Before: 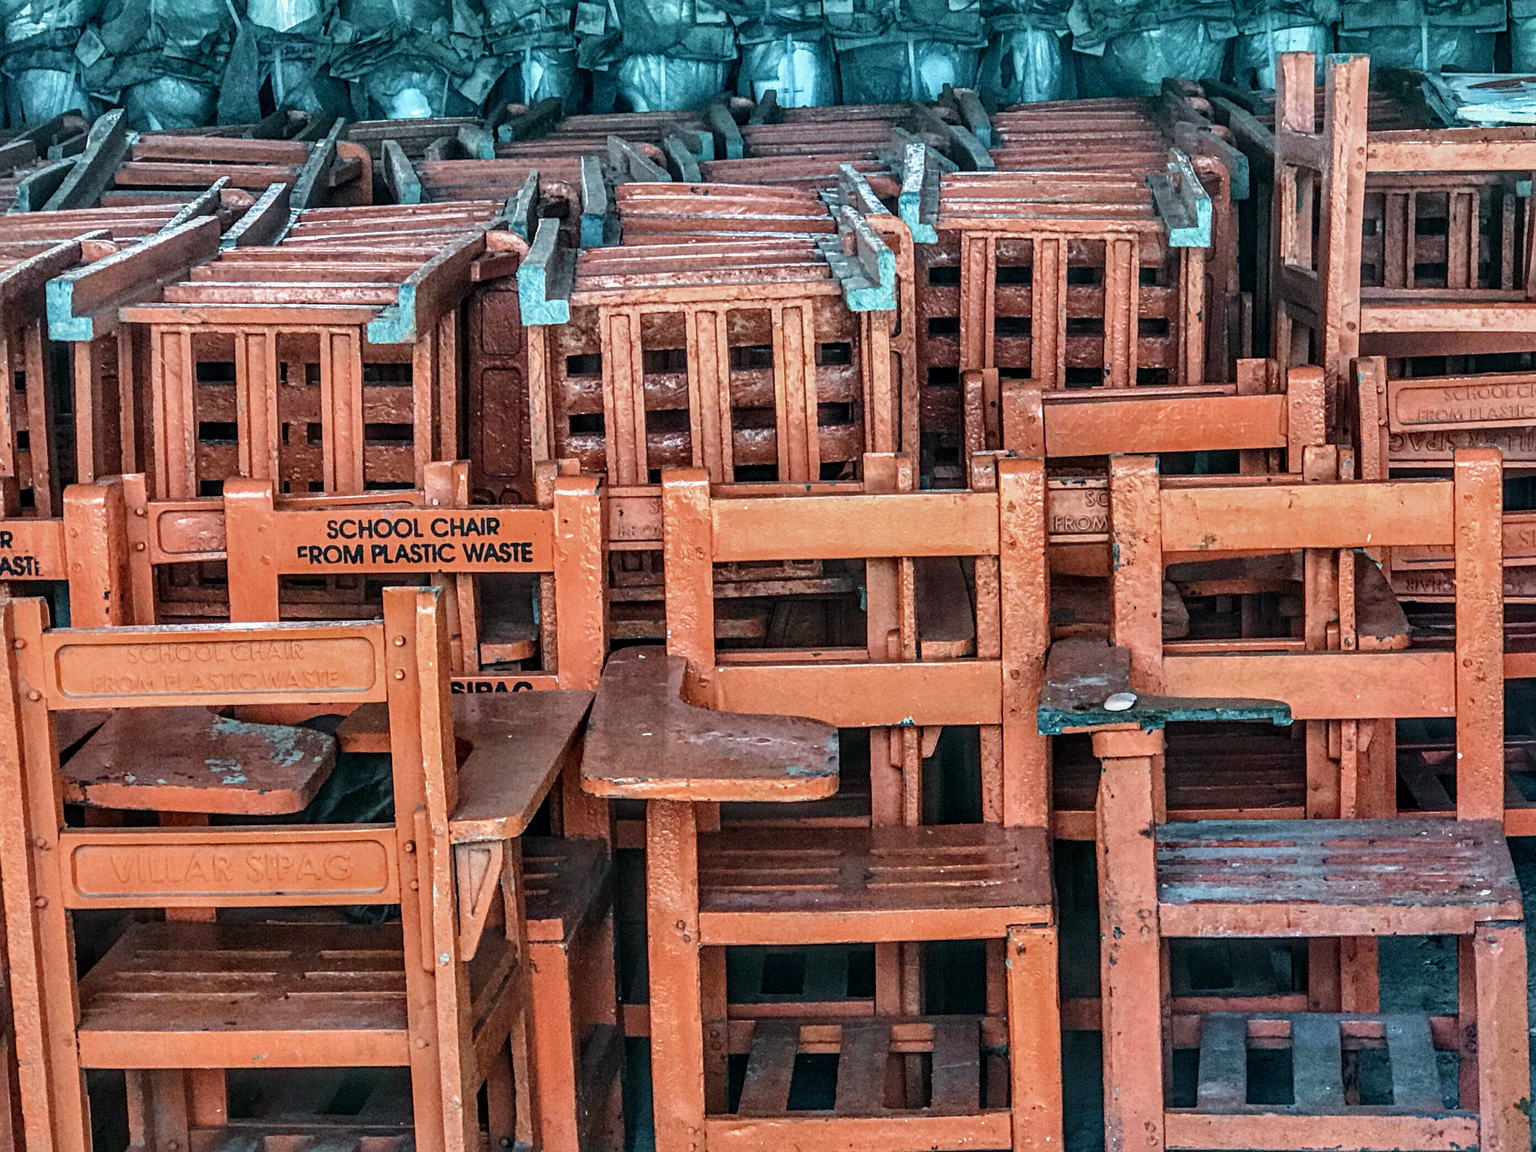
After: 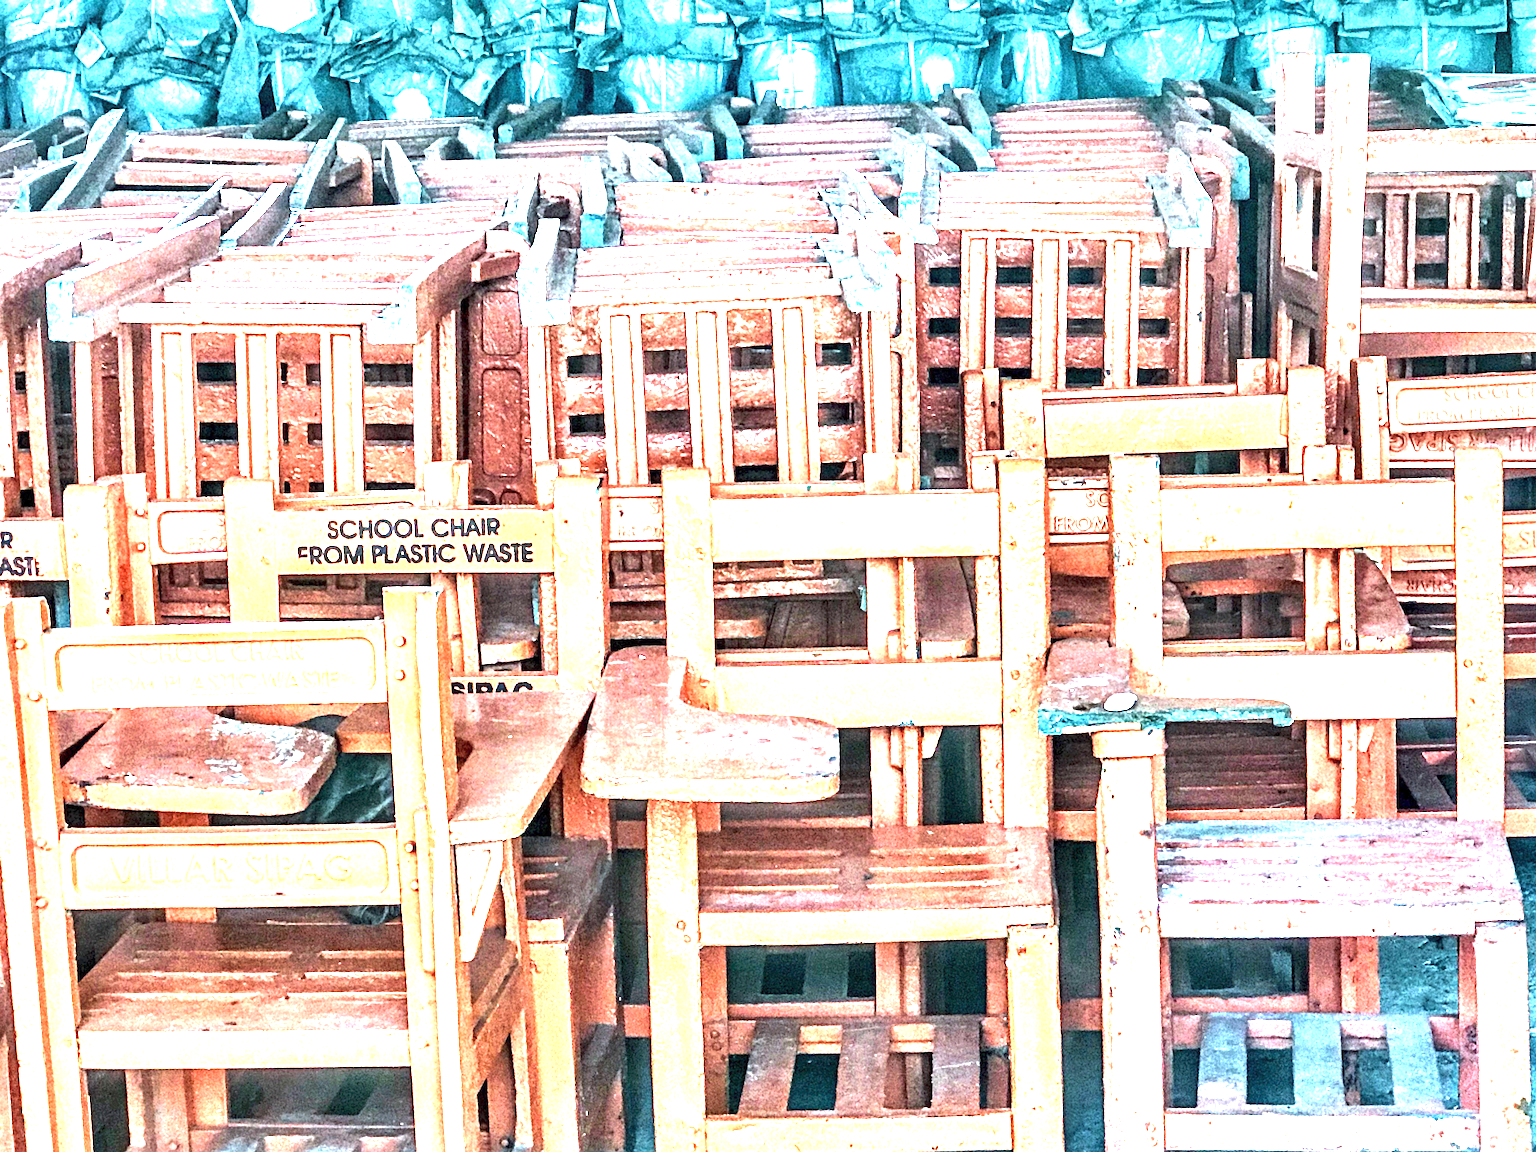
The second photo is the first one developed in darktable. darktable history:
exposure: exposure 2.934 EV, compensate exposure bias true, compensate highlight preservation false
